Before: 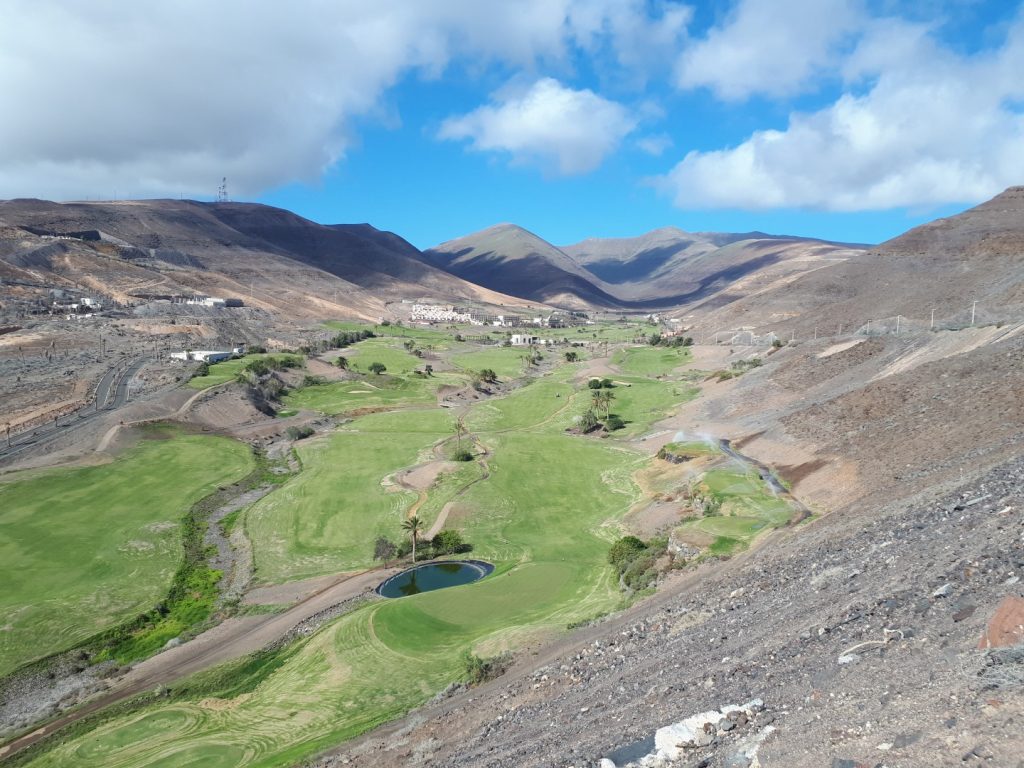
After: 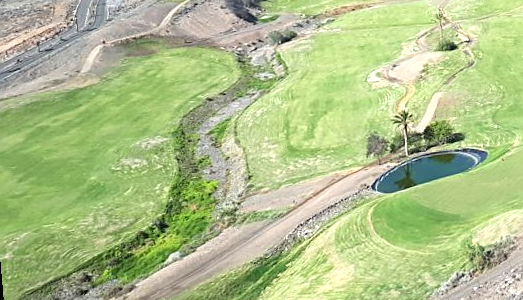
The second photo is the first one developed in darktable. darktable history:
rotate and perspective: rotation -5°, crop left 0.05, crop right 0.952, crop top 0.11, crop bottom 0.89
crop and rotate: top 54.778%, right 46.61%, bottom 0.159%
sharpen: on, module defaults
exposure: exposure 0.95 EV, compensate highlight preservation false
